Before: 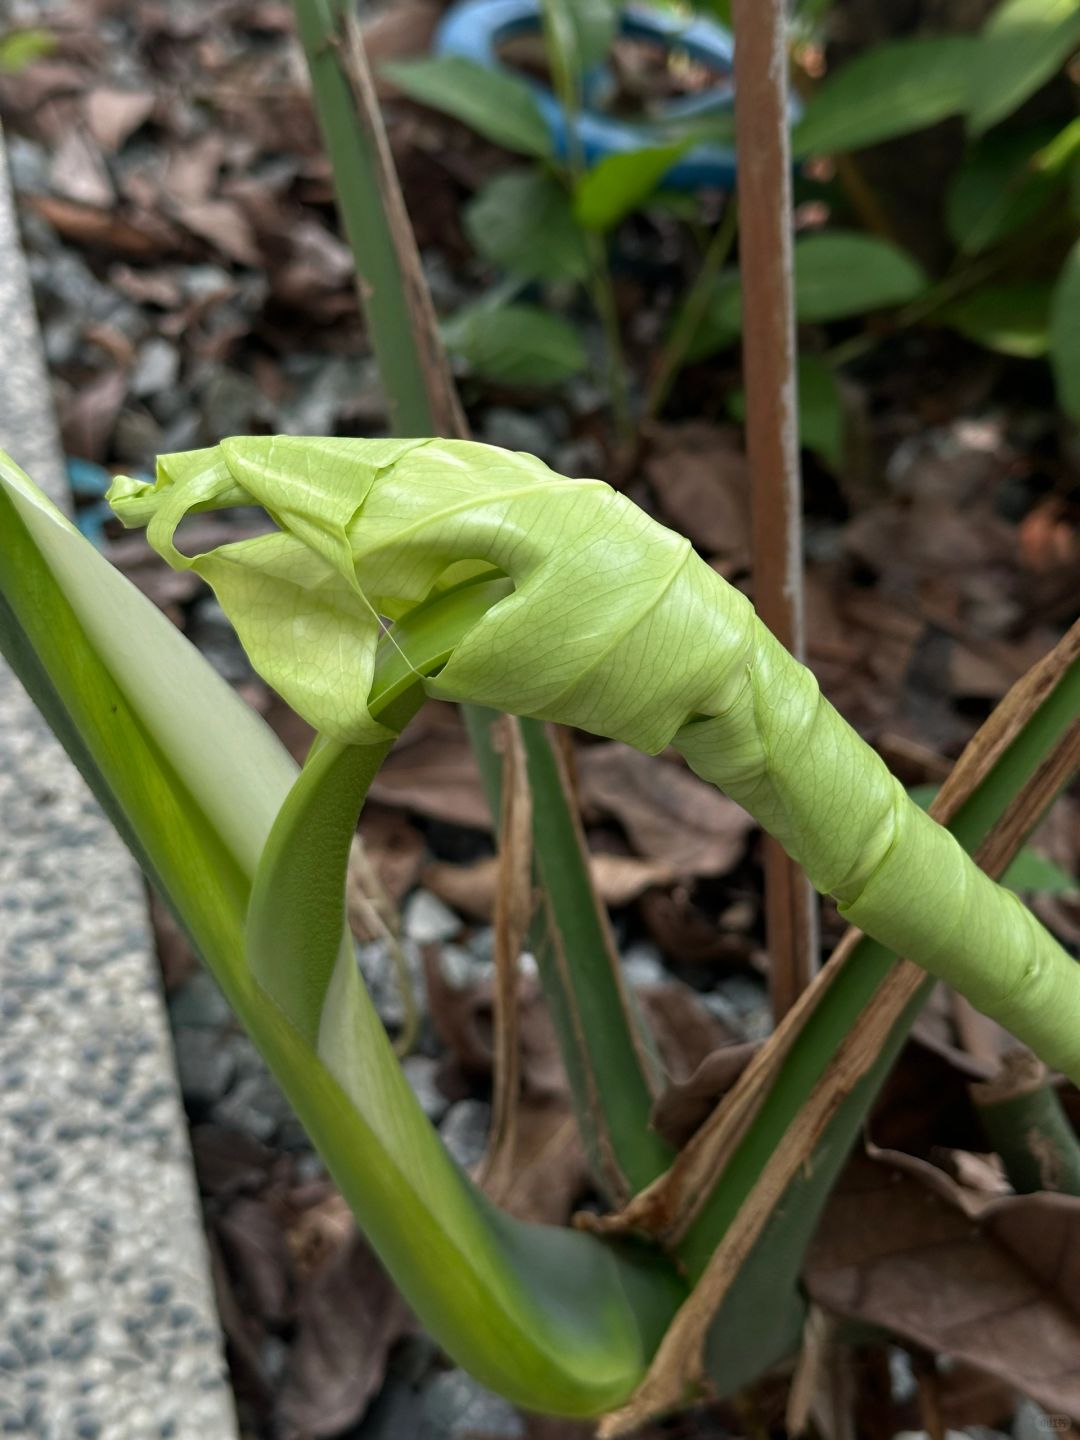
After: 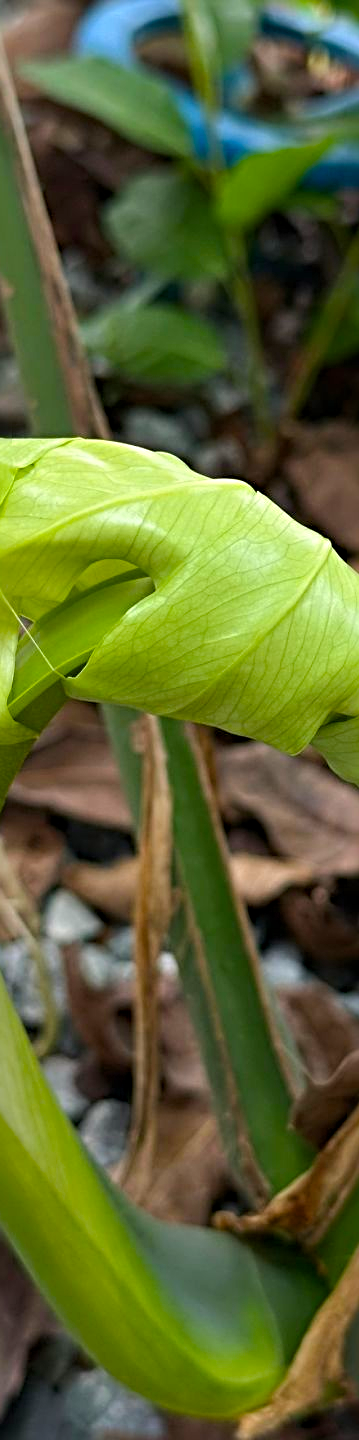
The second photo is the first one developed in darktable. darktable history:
color balance rgb: perceptual saturation grading › global saturation 25%, perceptual brilliance grading › mid-tones 10%, perceptual brilliance grading › shadows 15%, global vibrance 20%
sharpen: radius 4.883
crop: left 33.36%, right 33.36%
